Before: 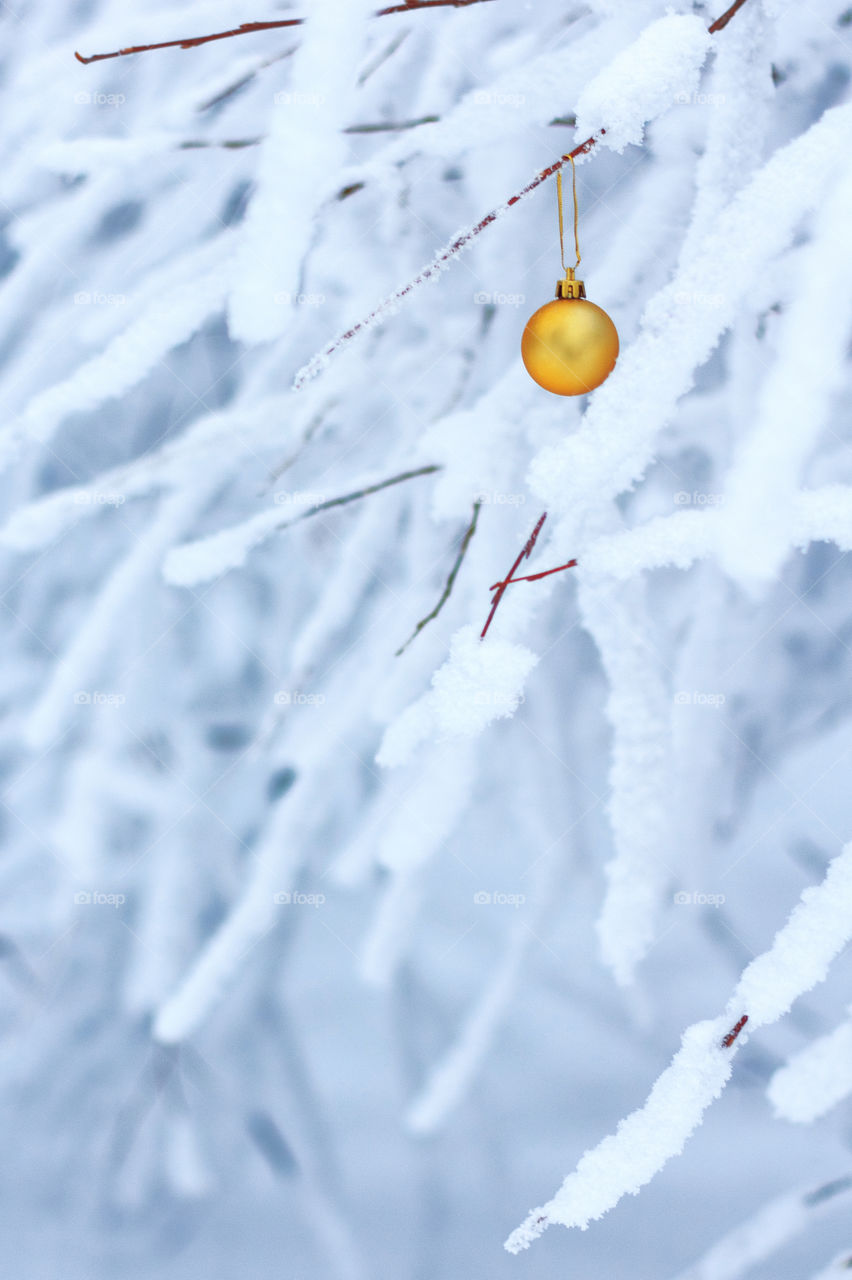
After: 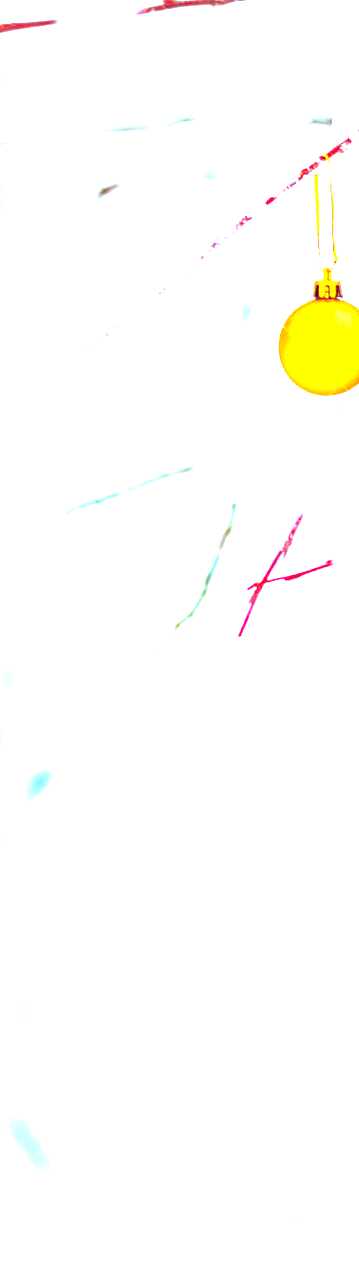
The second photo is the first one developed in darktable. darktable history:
color balance: lift [1.001, 0.997, 0.99, 1.01], gamma [1.007, 1, 0.975, 1.025], gain [1, 1.065, 1.052, 0.935], contrast 13.25%
exposure: black level correction 0, exposure 1.741 EV, compensate exposure bias true, compensate highlight preservation false
color balance rgb: perceptual saturation grading › global saturation 25%, global vibrance 20%
crop: left 28.583%, right 29.231%
